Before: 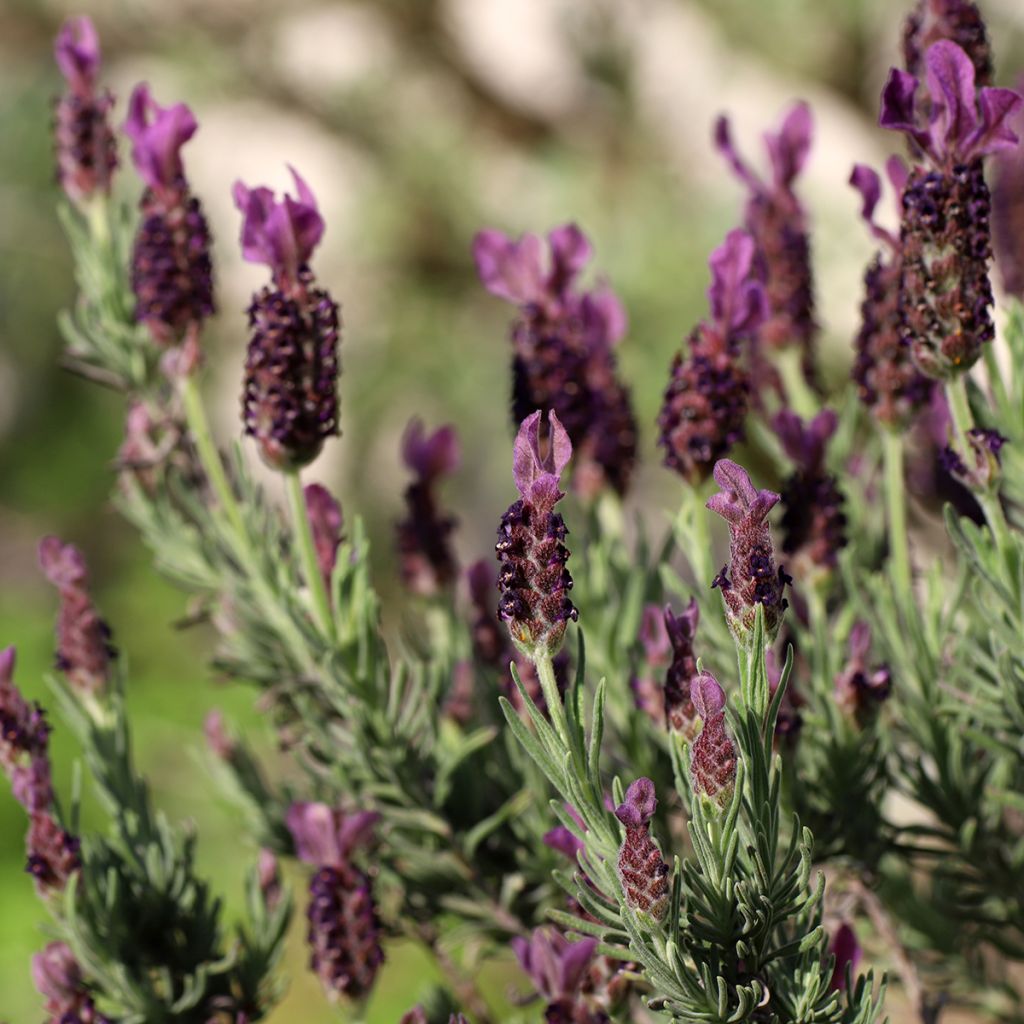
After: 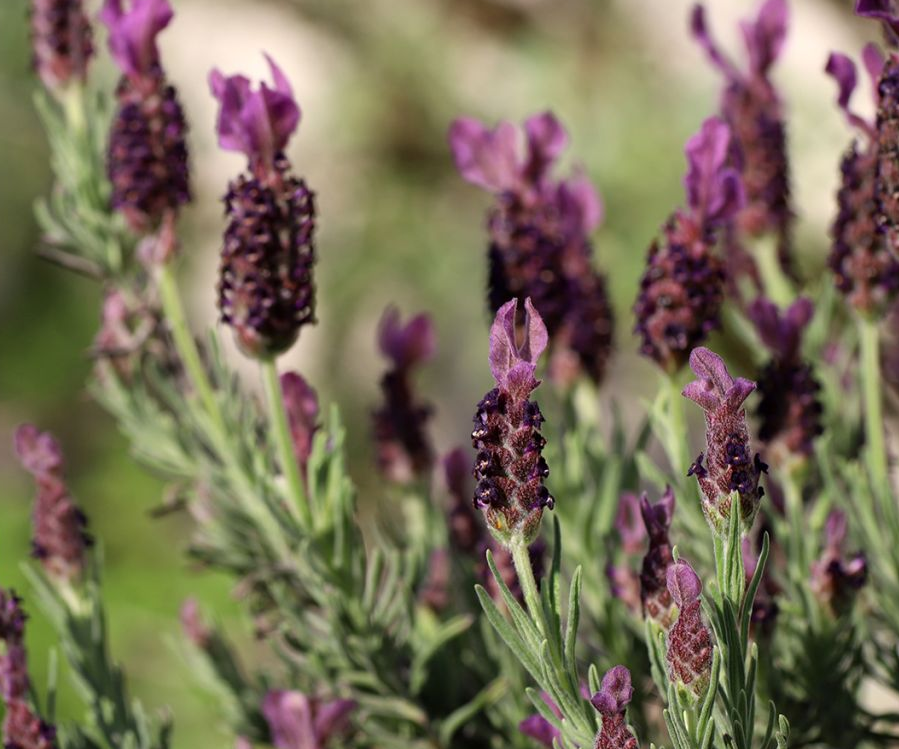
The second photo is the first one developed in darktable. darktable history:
crop and rotate: left 2.423%, top 11.003%, right 9.781%, bottom 15.8%
